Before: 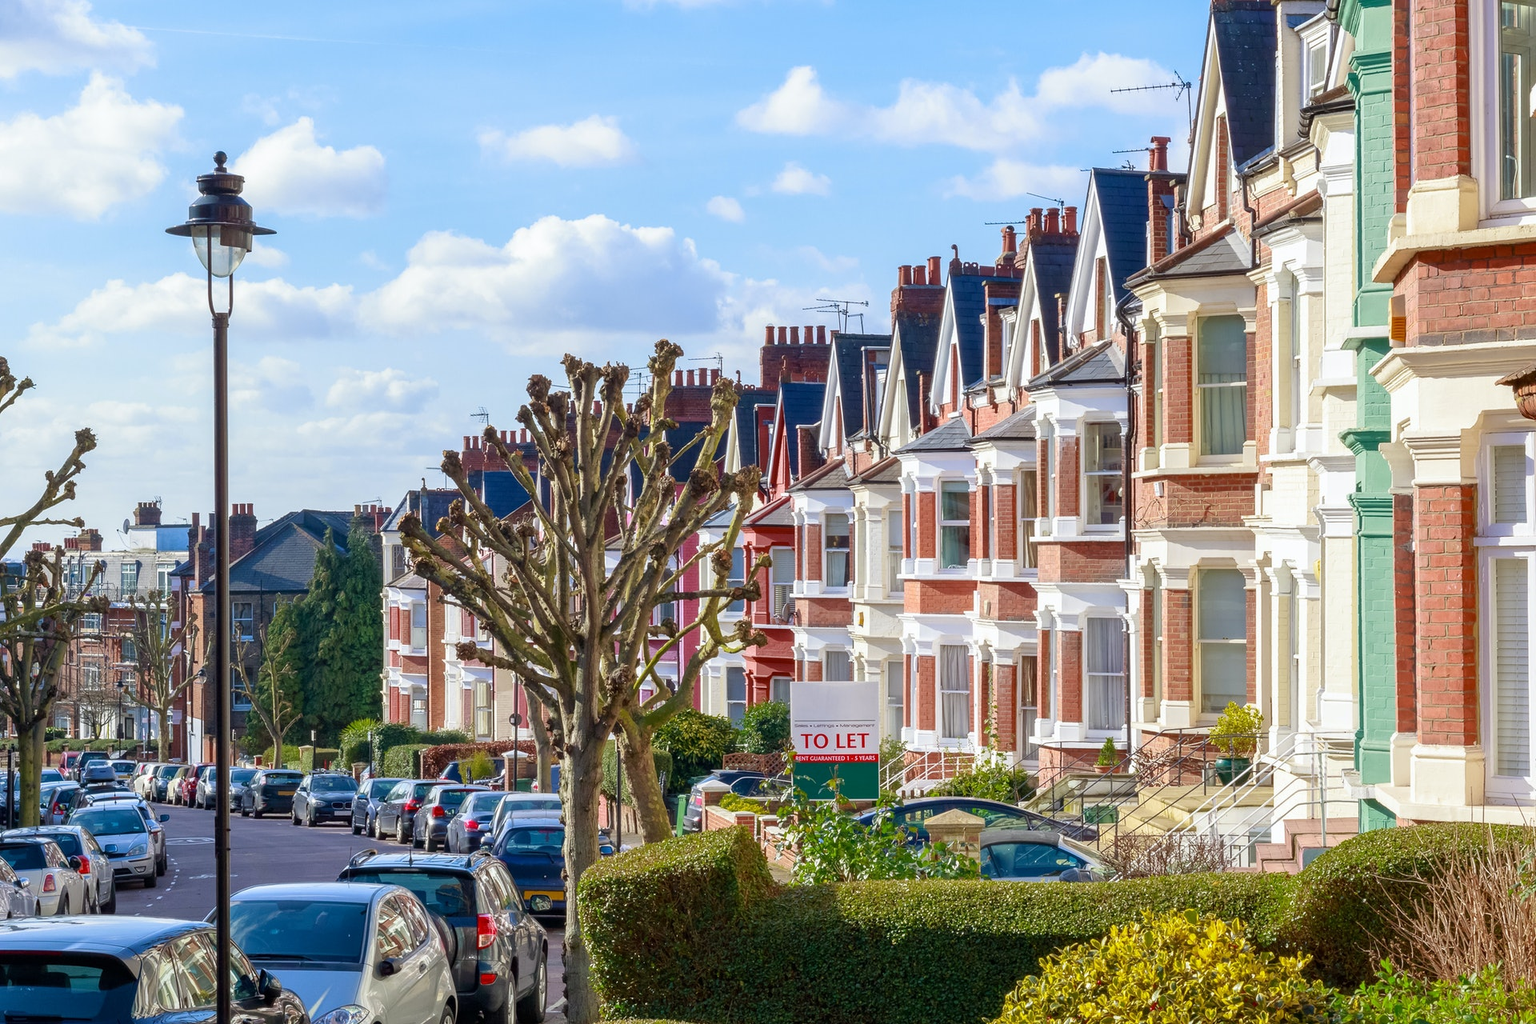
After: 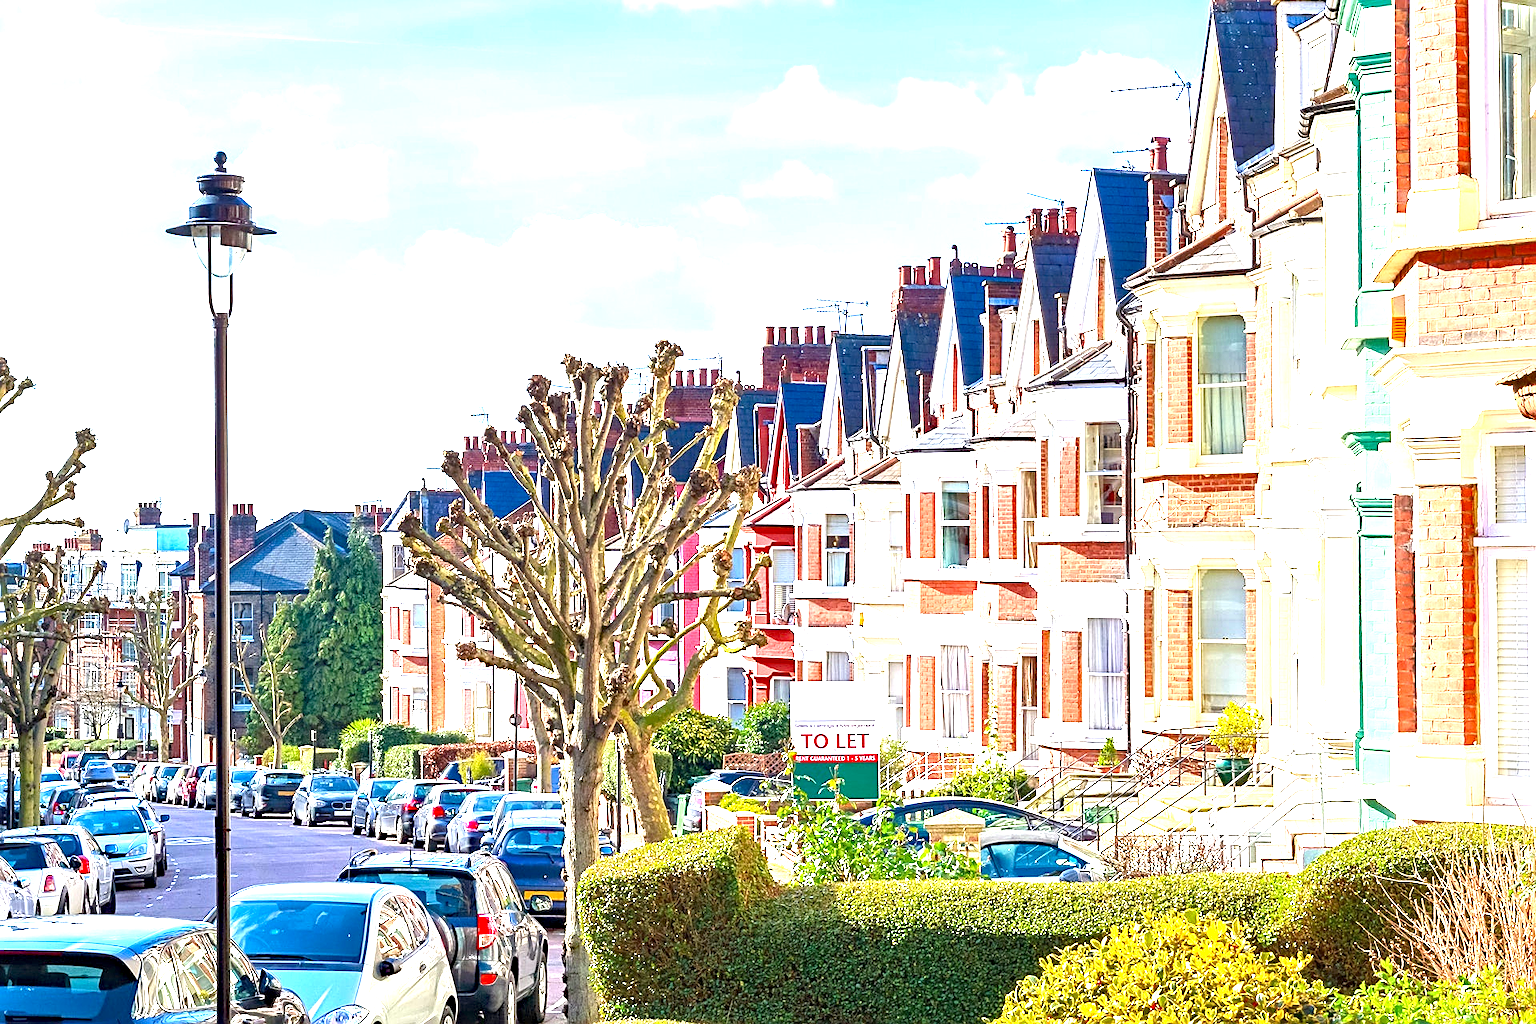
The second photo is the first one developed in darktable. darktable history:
shadows and highlights: shadows 20.13, highlights -20.72, soften with gaussian
sharpen: on, module defaults
haze removal: strength 0.291, distance 0.253, compatibility mode true, adaptive false
exposure: black level correction 0, exposure 2.124 EV, compensate exposure bias true, compensate highlight preservation false
